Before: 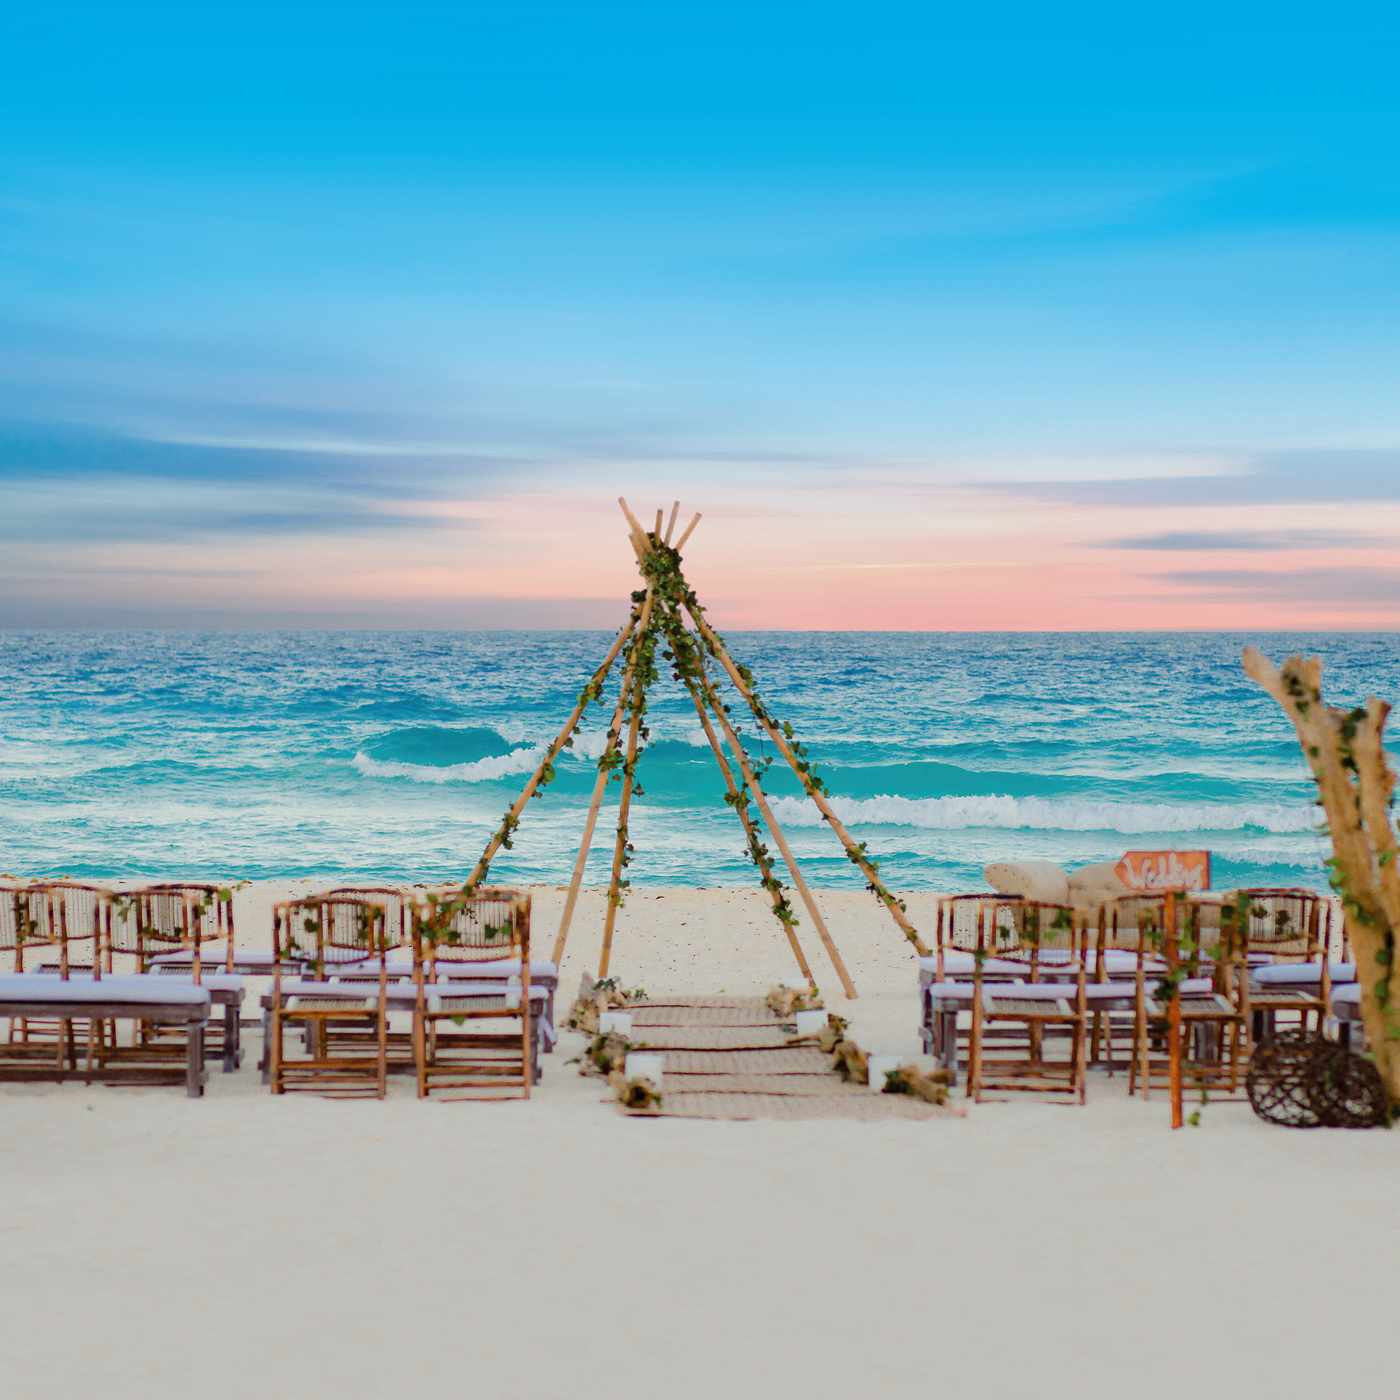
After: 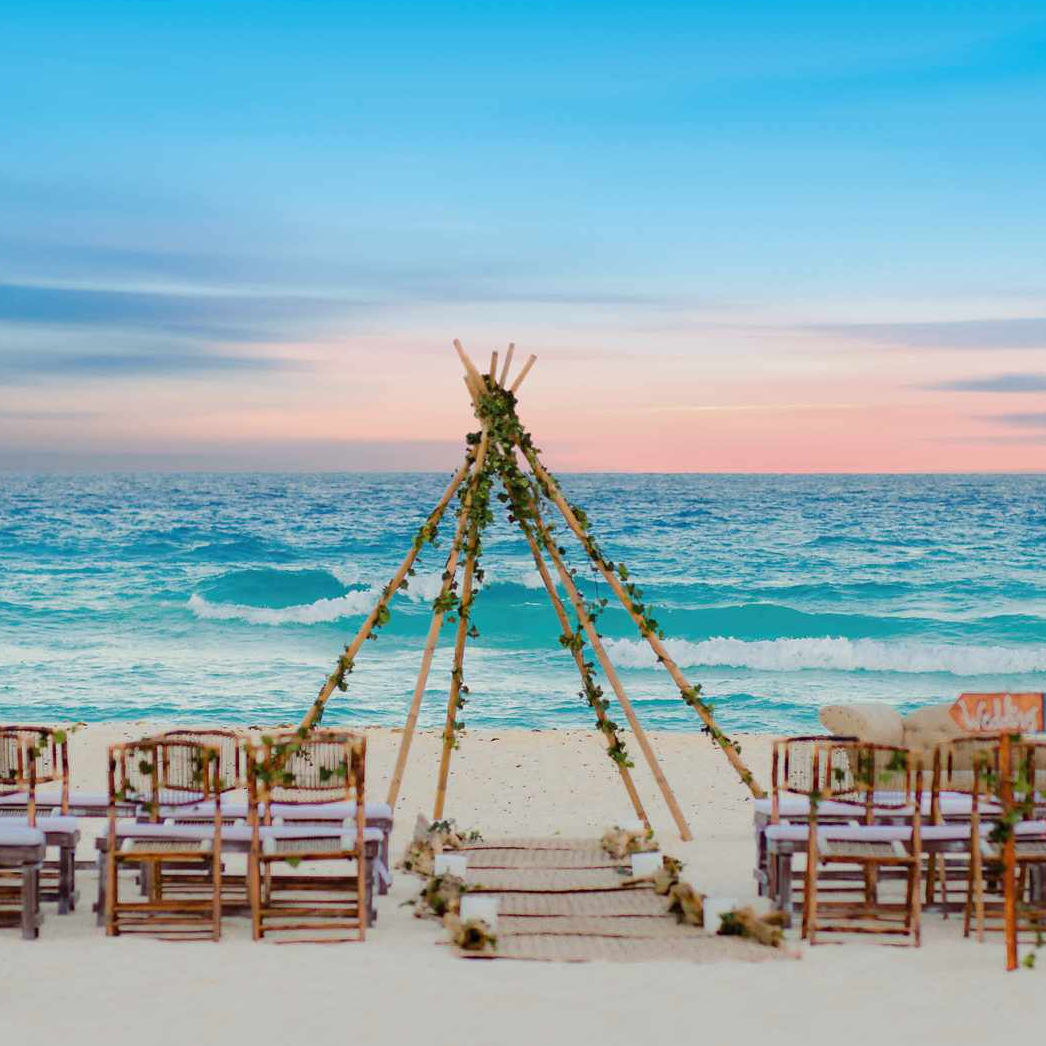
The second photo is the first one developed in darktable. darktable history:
crop and rotate: left 11.831%, top 11.346%, right 13.429%, bottom 13.899%
rgb curve: mode RGB, independent channels
